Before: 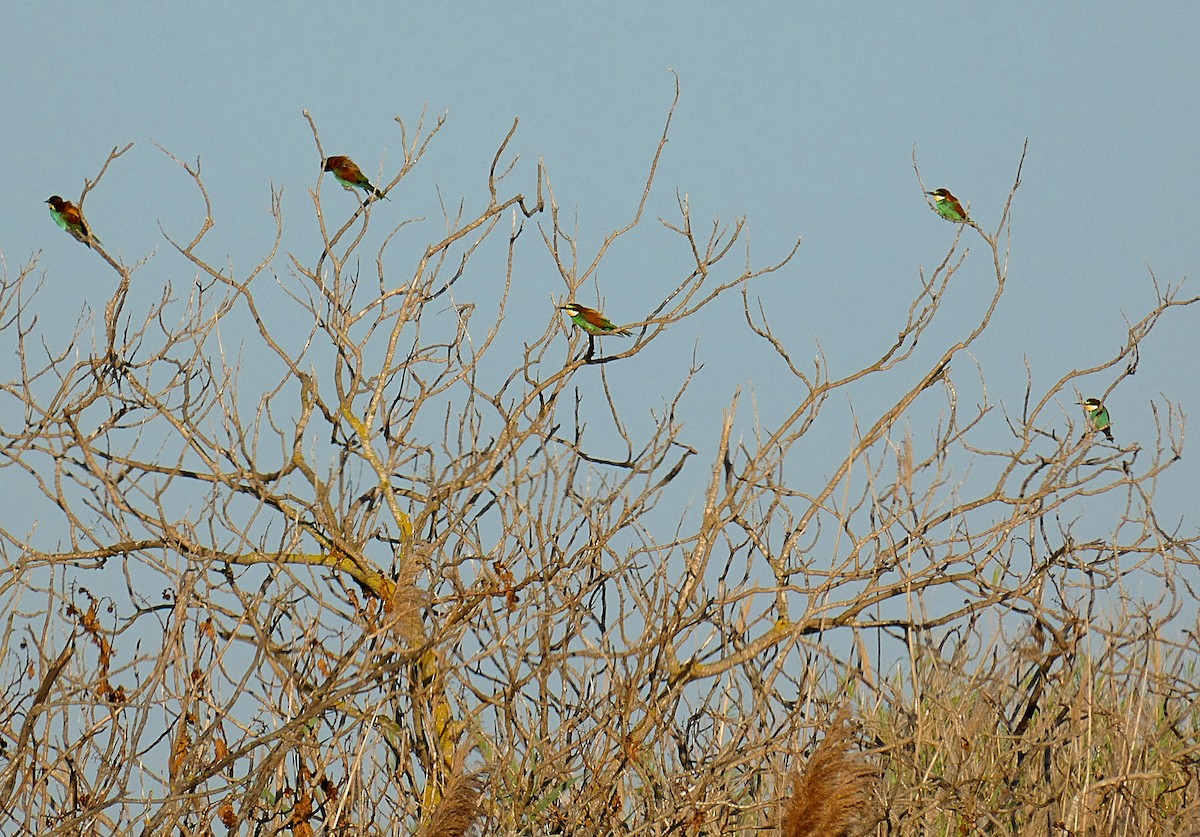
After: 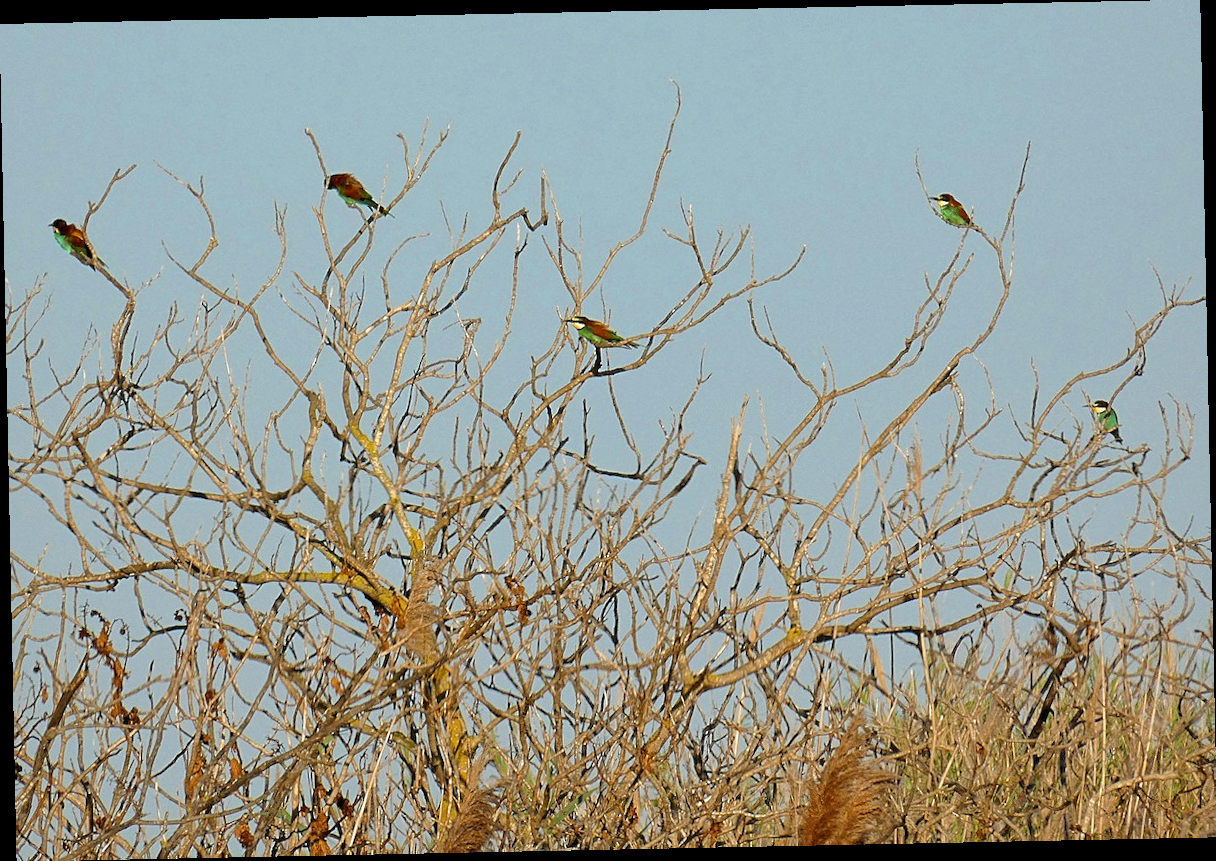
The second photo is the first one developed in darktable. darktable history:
local contrast: mode bilateral grid, contrast 20, coarseness 50, detail 120%, midtone range 0.2
rotate and perspective: rotation -1.17°, automatic cropping off
exposure: exposure 0.178 EV, compensate exposure bias true, compensate highlight preservation false
